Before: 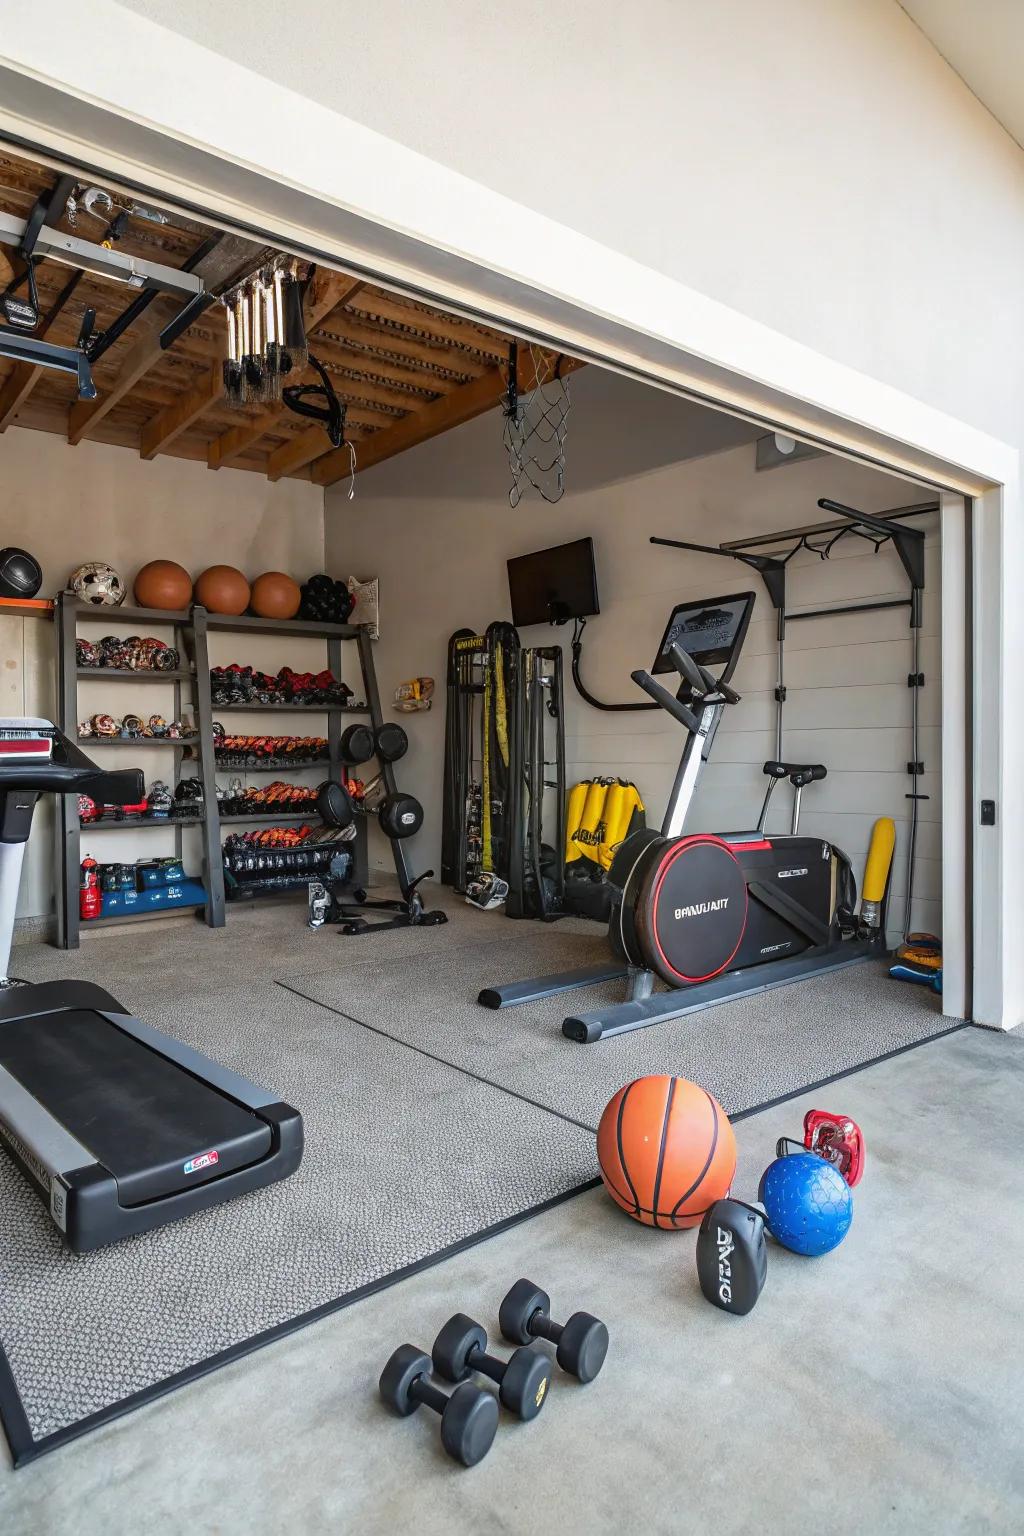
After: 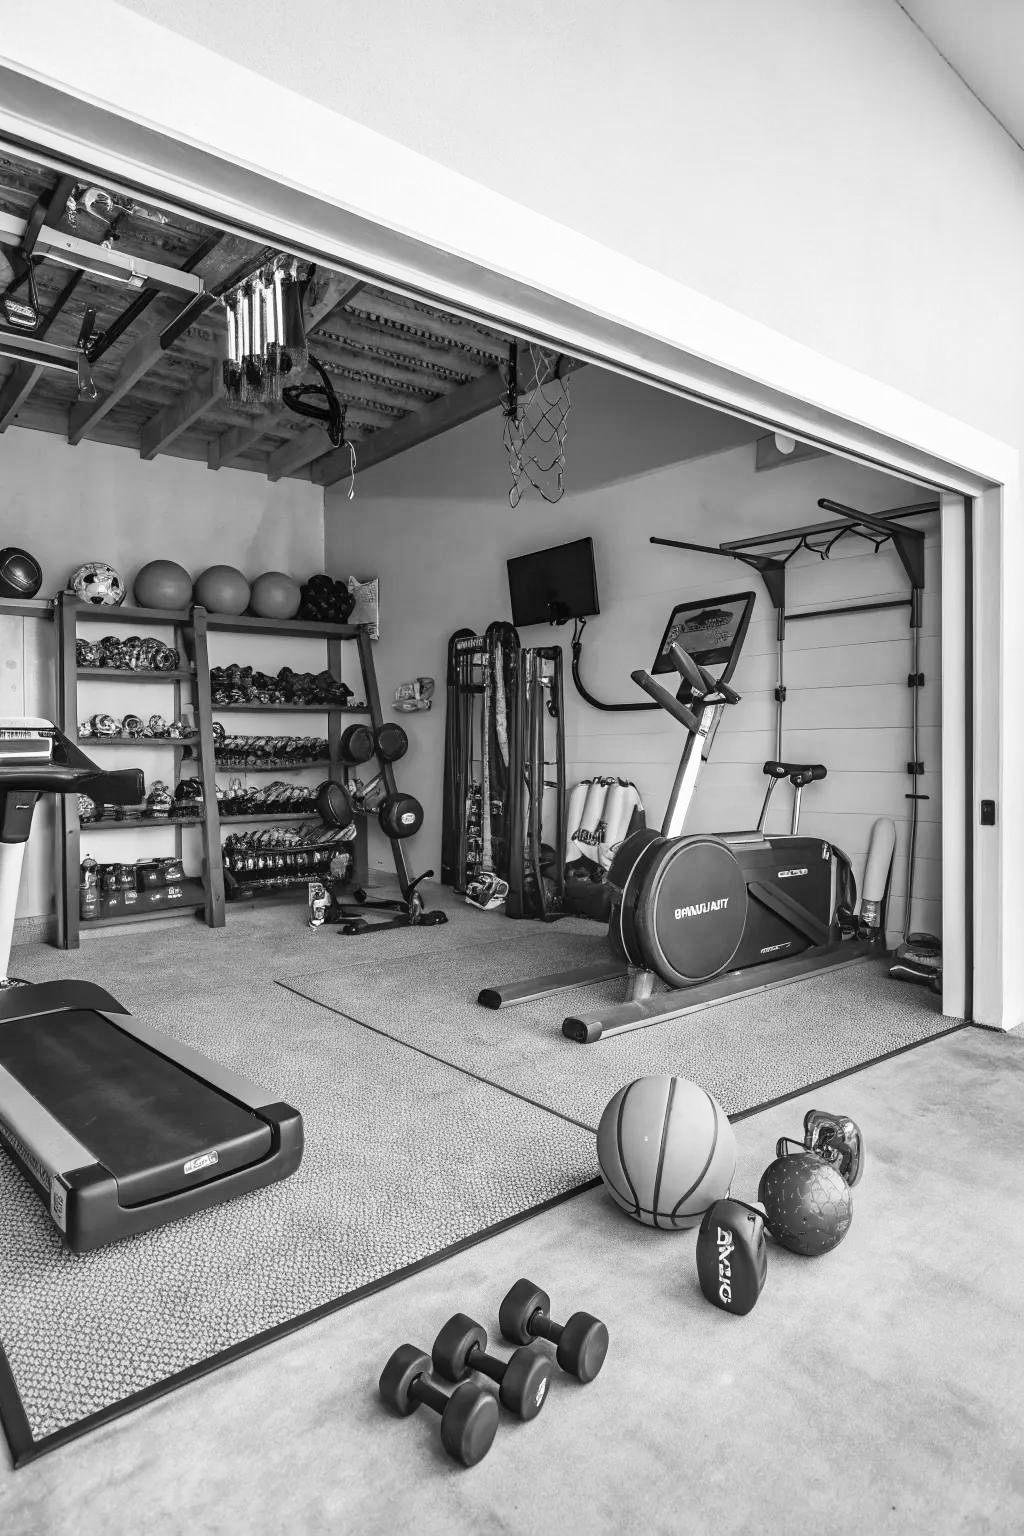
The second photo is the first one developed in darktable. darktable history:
shadows and highlights: soften with gaussian
color balance rgb: perceptual saturation grading › global saturation 35%, perceptual saturation grading › highlights -30%, perceptual saturation grading › shadows 35%, perceptual brilliance grading › global brilliance 3%, perceptual brilliance grading › highlights -3%, perceptual brilliance grading › shadows 3%
monochrome: a 1.94, b -0.638
contrast brightness saturation: contrast 0.2, brightness 0.16, saturation 0.22
color calibration: output R [1.063, -0.012, -0.003, 0], output B [-0.079, 0.047, 1, 0], illuminant custom, x 0.389, y 0.387, temperature 3838.64 K
